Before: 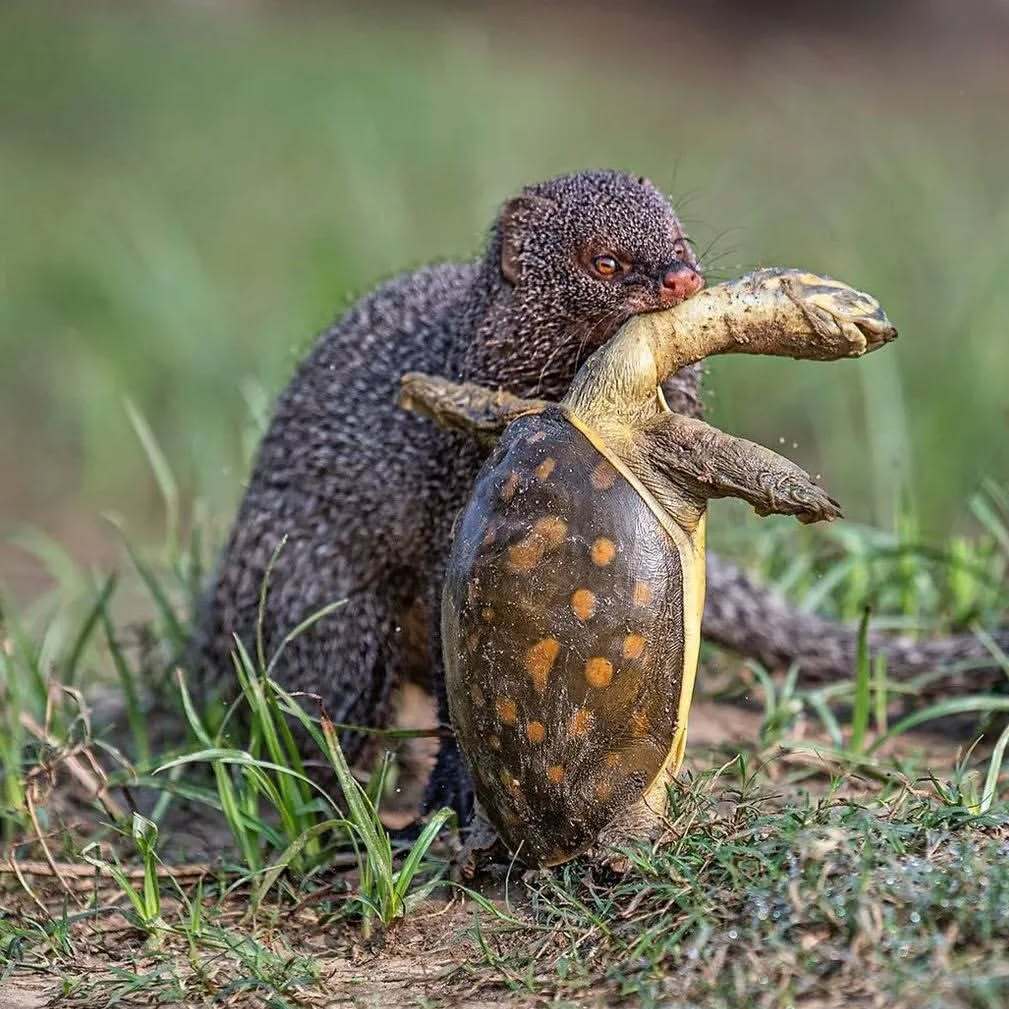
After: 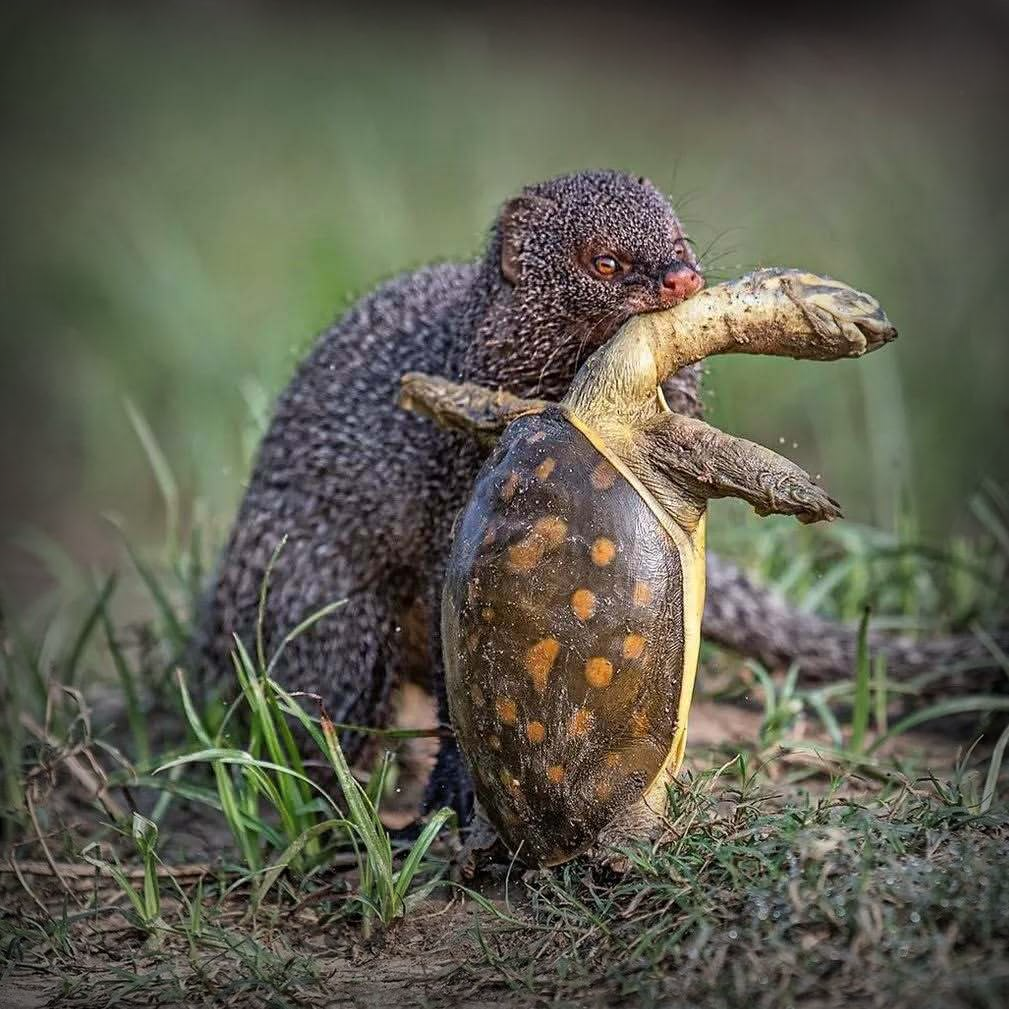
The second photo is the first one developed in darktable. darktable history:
vignetting: fall-off start 53.33%, brightness -0.814, automatic ratio true, width/height ratio 1.316, shape 0.232
